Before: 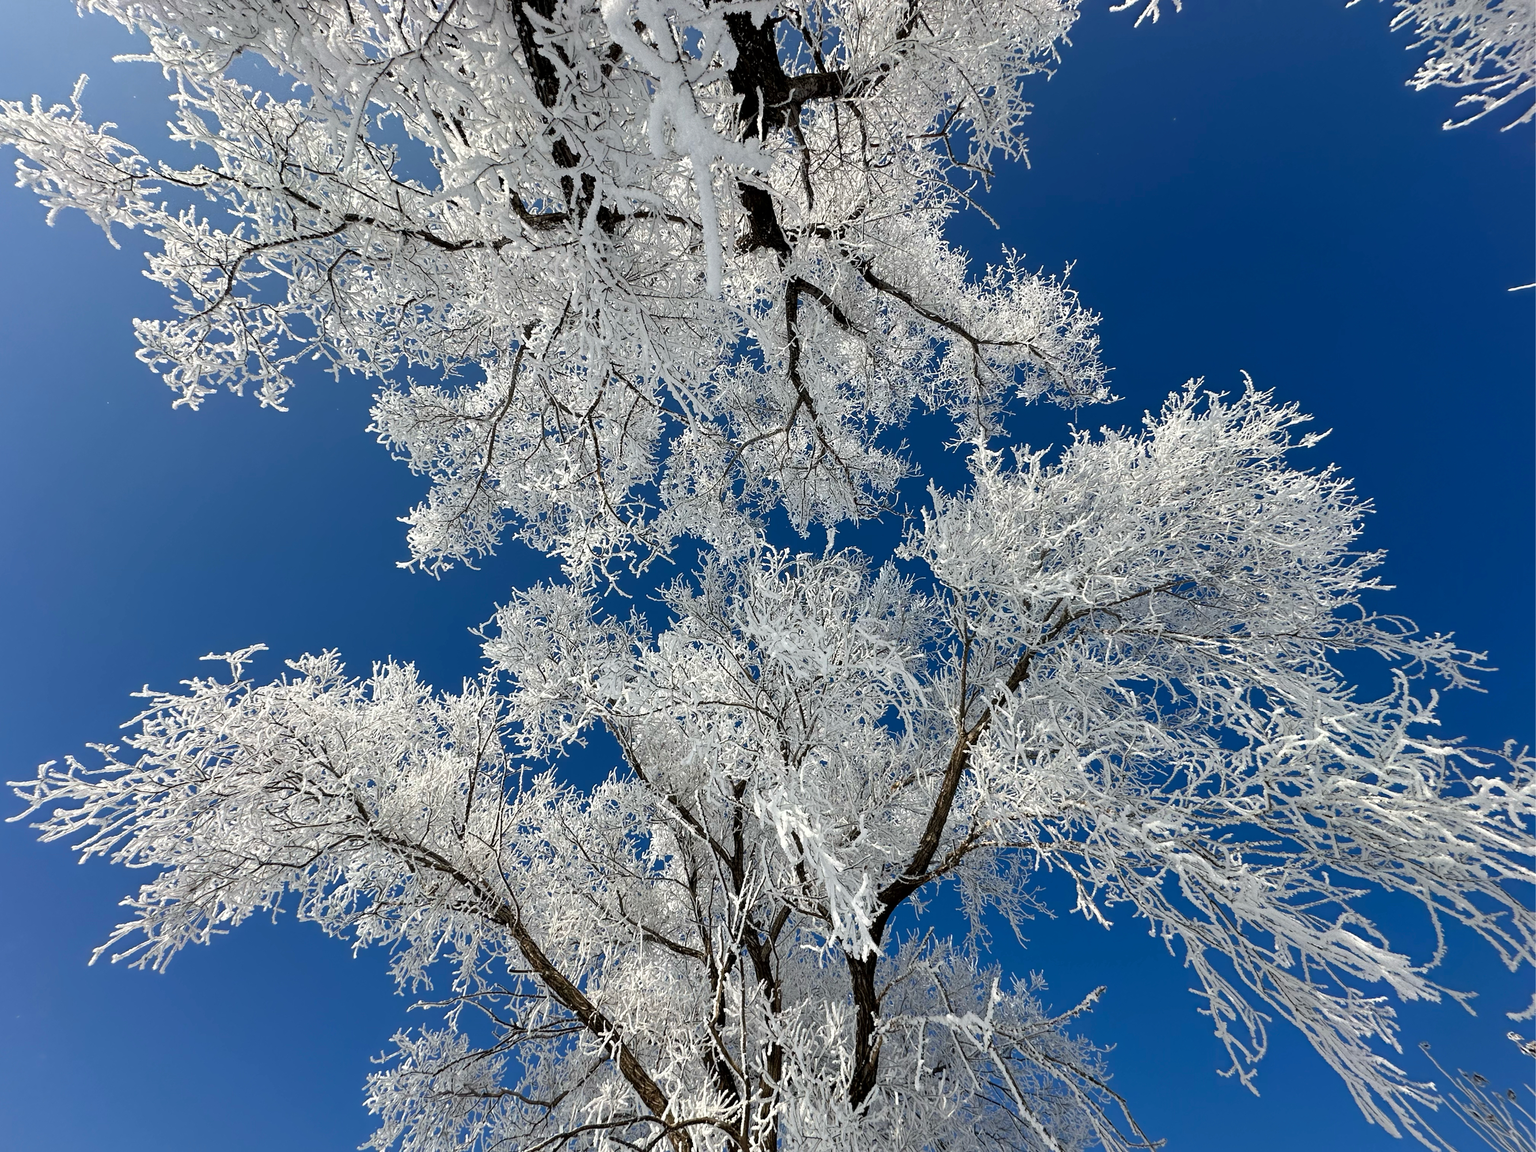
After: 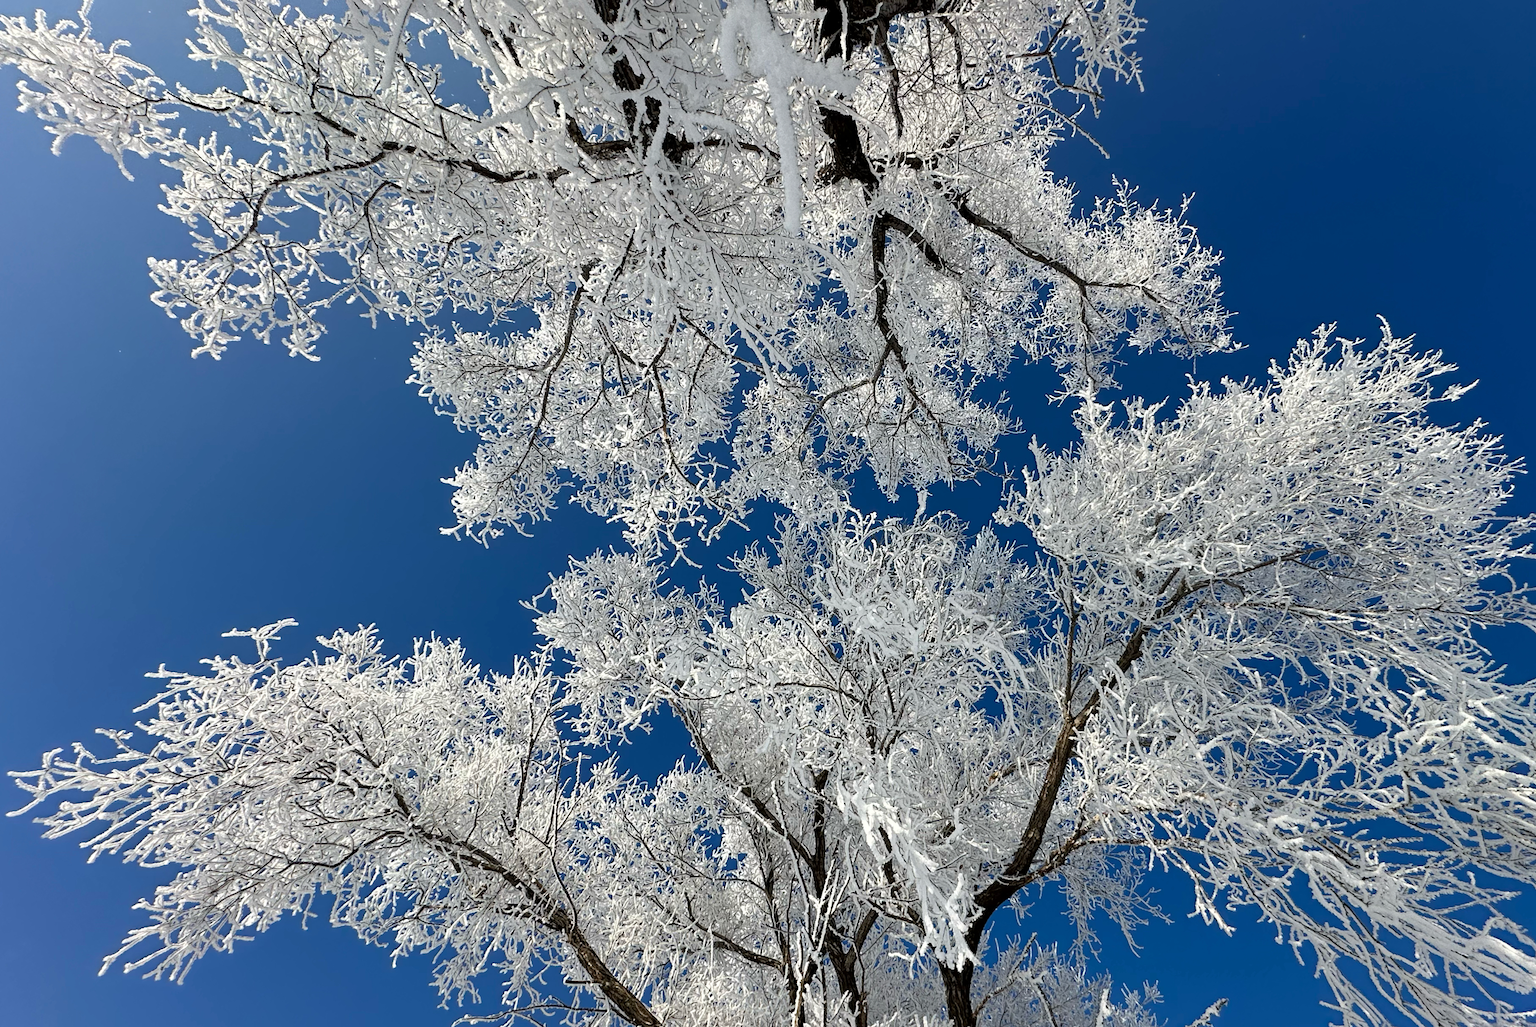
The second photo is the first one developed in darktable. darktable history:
crop: top 7.531%, right 9.875%, bottom 12.026%
